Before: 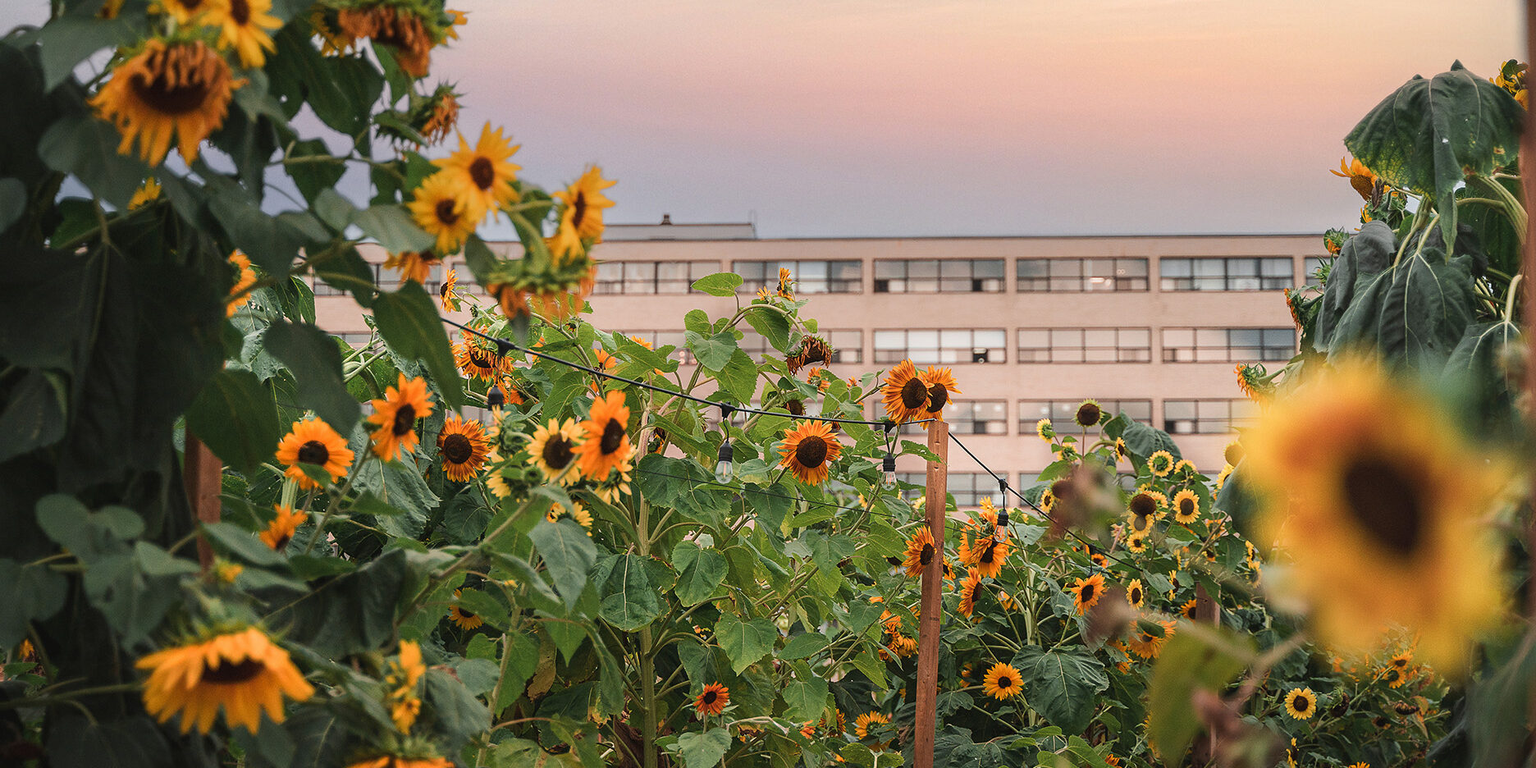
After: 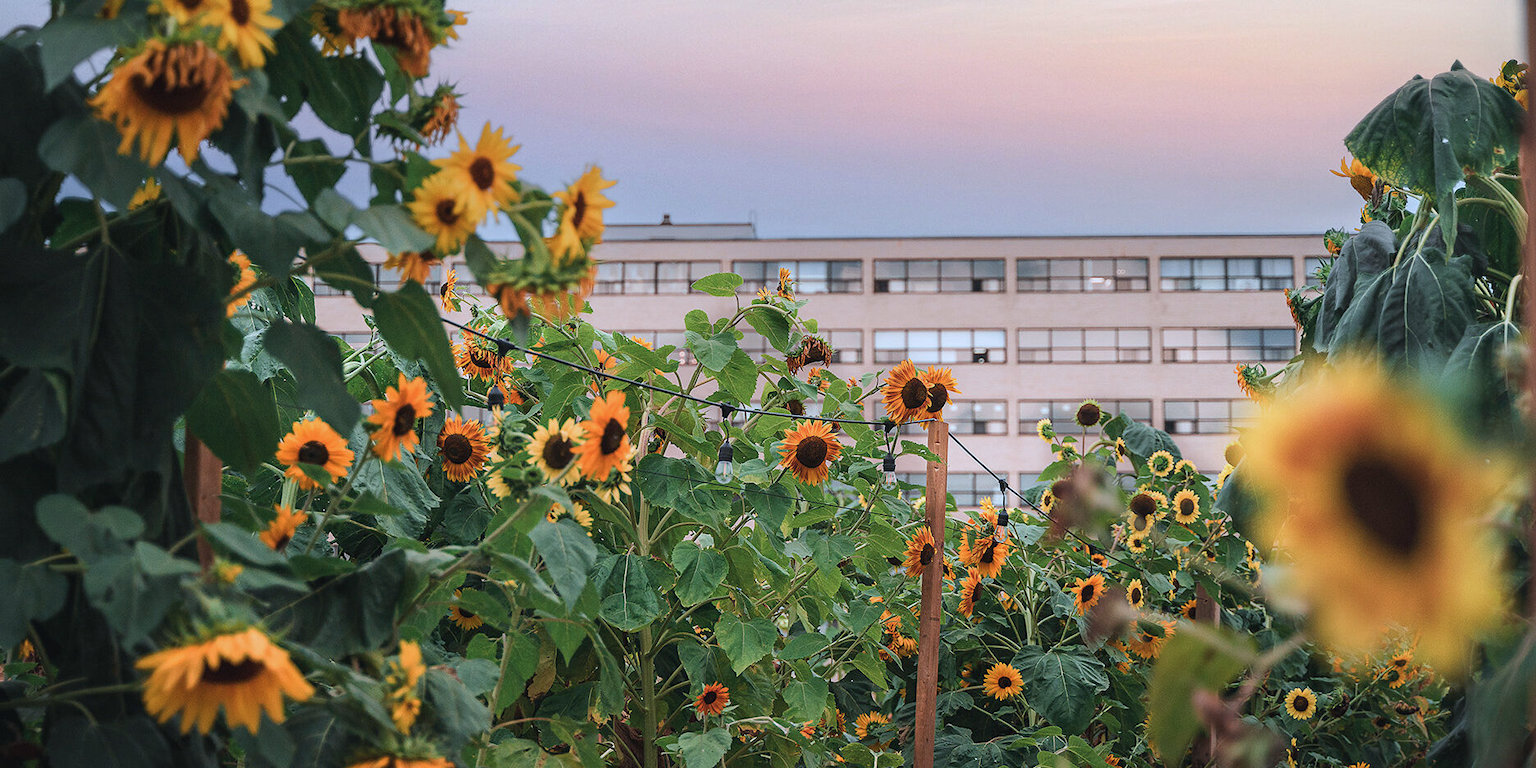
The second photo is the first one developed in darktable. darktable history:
color calibration: illuminant as shot in camera, x 0.378, y 0.381, temperature 4100.71 K
